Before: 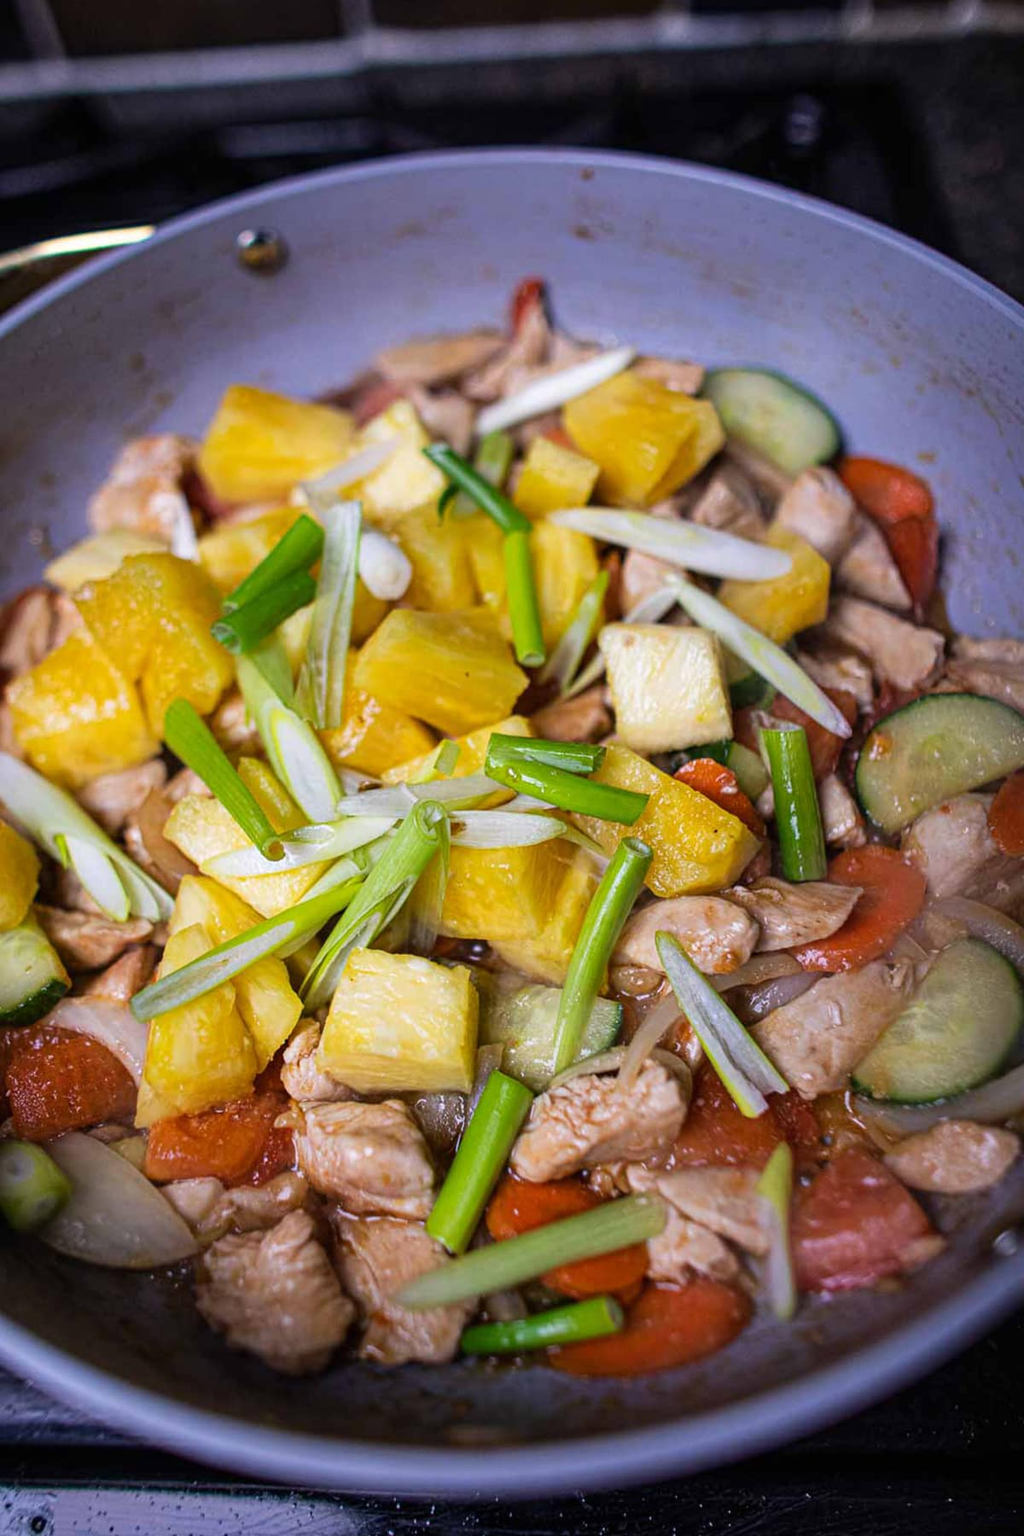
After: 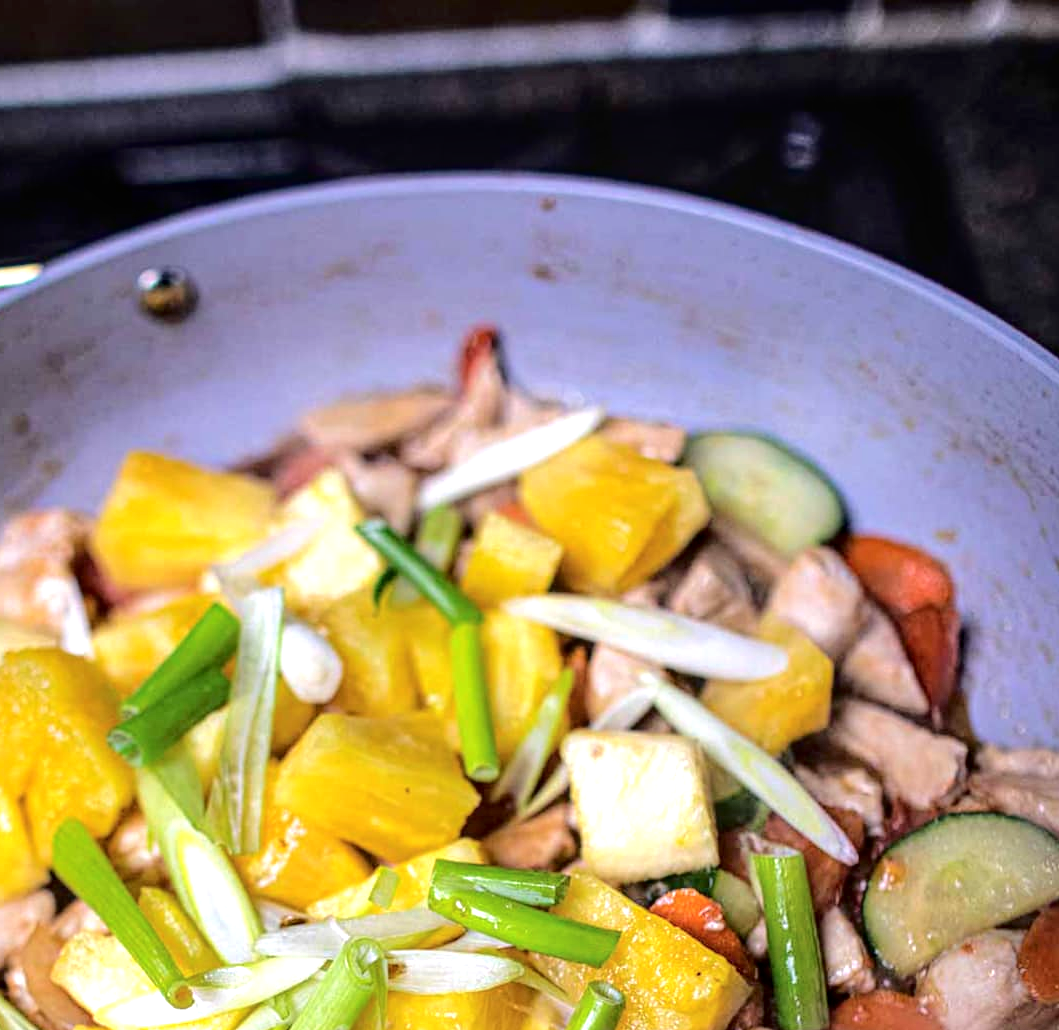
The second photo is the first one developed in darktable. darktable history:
exposure: exposure 0.555 EV, compensate highlight preservation false
tone curve: curves: ch0 [(0, 0) (0.004, 0) (0.133, 0.076) (0.325, 0.362) (0.879, 0.885) (1, 1)], color space Lab, independent channels, preserve colors none
crop and rotate: left 11.7%, bottom 42.747%
local contrast: on, module defaults
